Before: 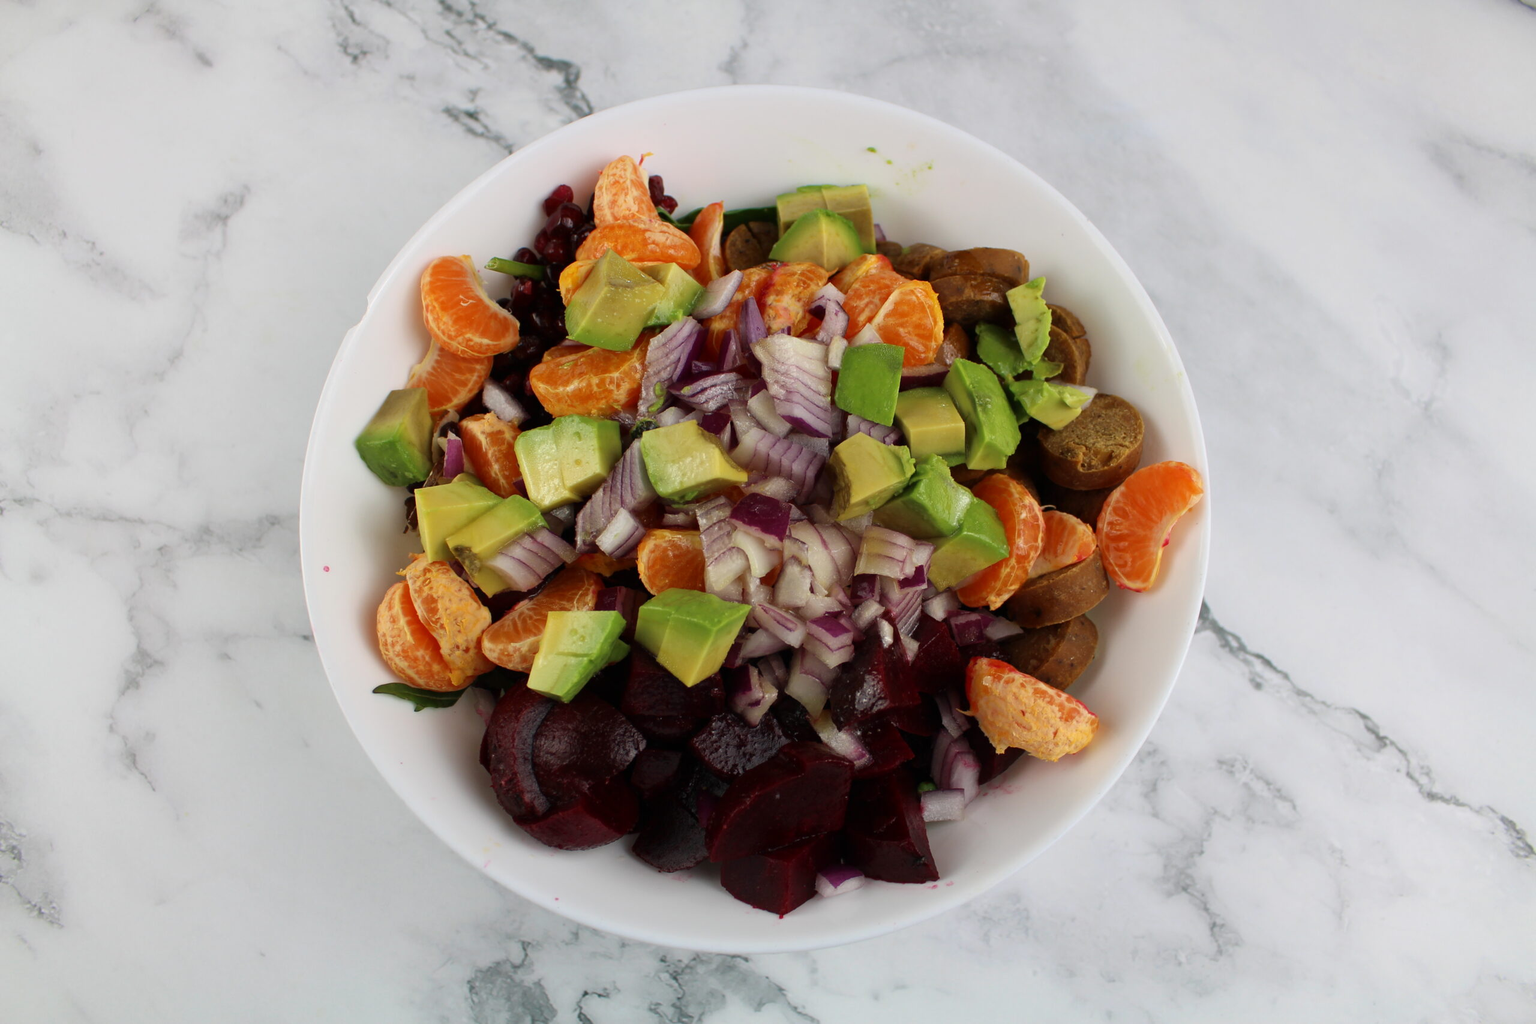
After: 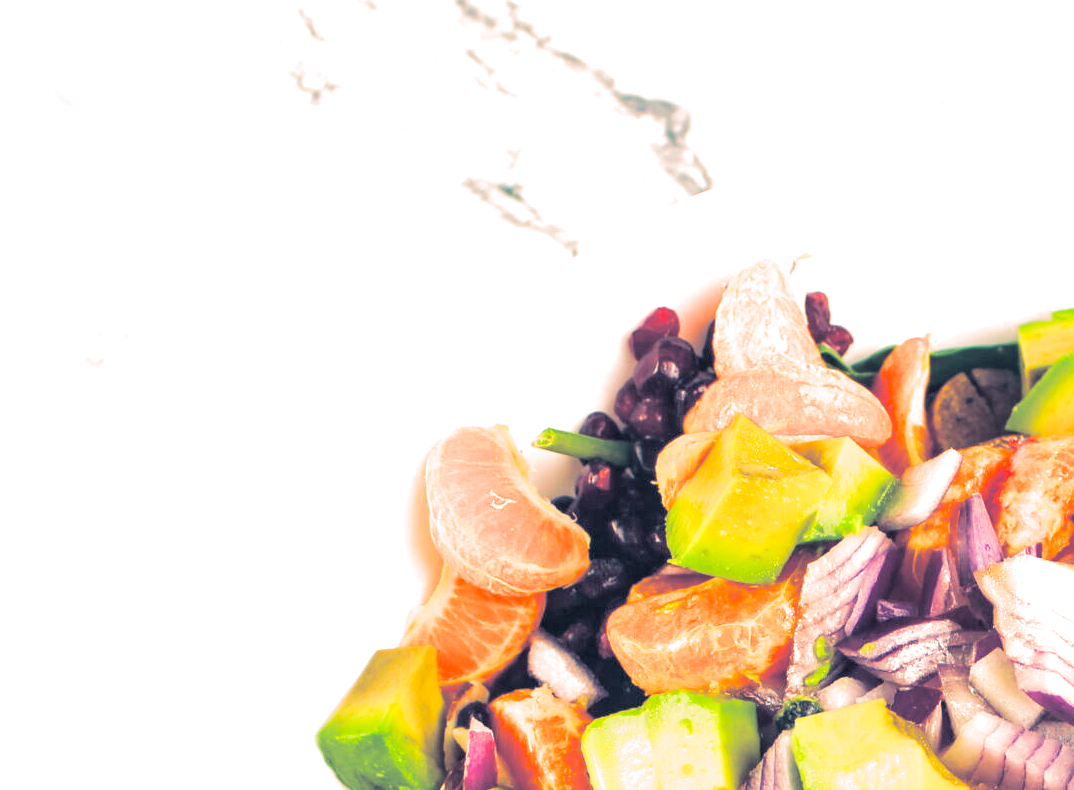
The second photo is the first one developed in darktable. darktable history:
split-toning: shadows › hue 226.8°, shadows › saturation 0.56, highlights › hue 28.8°, balance -40, compress 0%
crop and rotate: left 10.817%, top 0.062%, right 47.194%, bottom 53.626%
exposure: black level correction 0, exposure 1.388 EV, compensate exposure bias true, compensate highlight preservation false
color balance rgb: perceptual saturation grading › global saturation 20%, global vibrance 20%
contrast brightness saturation: contrast 0.1, brightness 0.3, saturation 0.14
local contrast: on, module defaults
